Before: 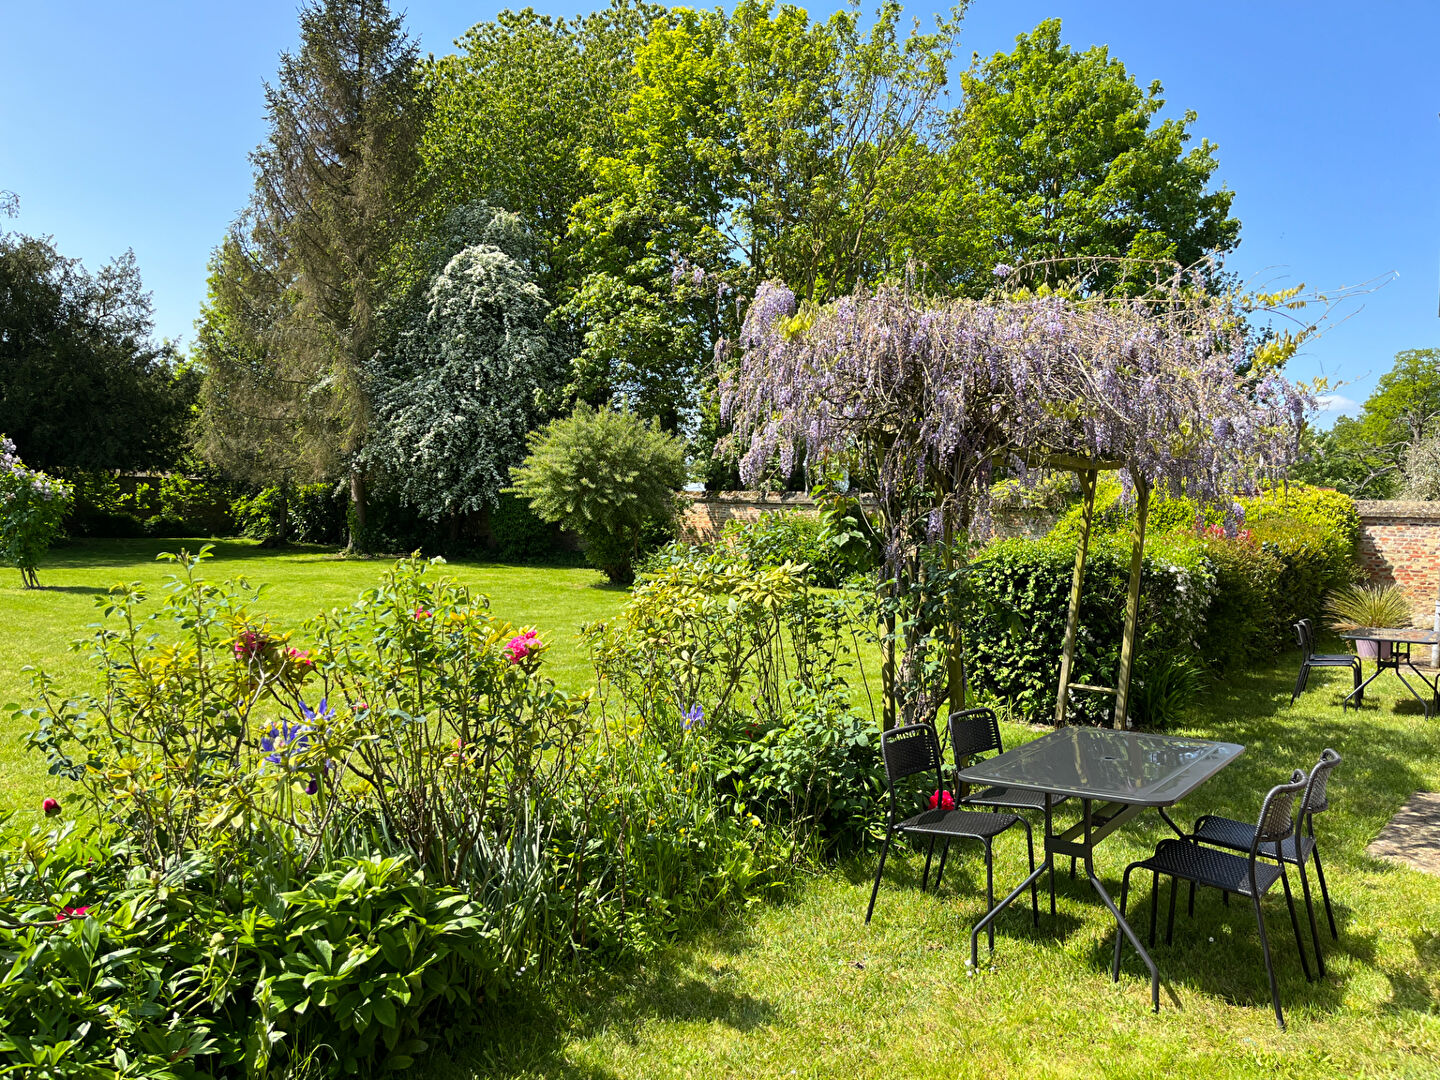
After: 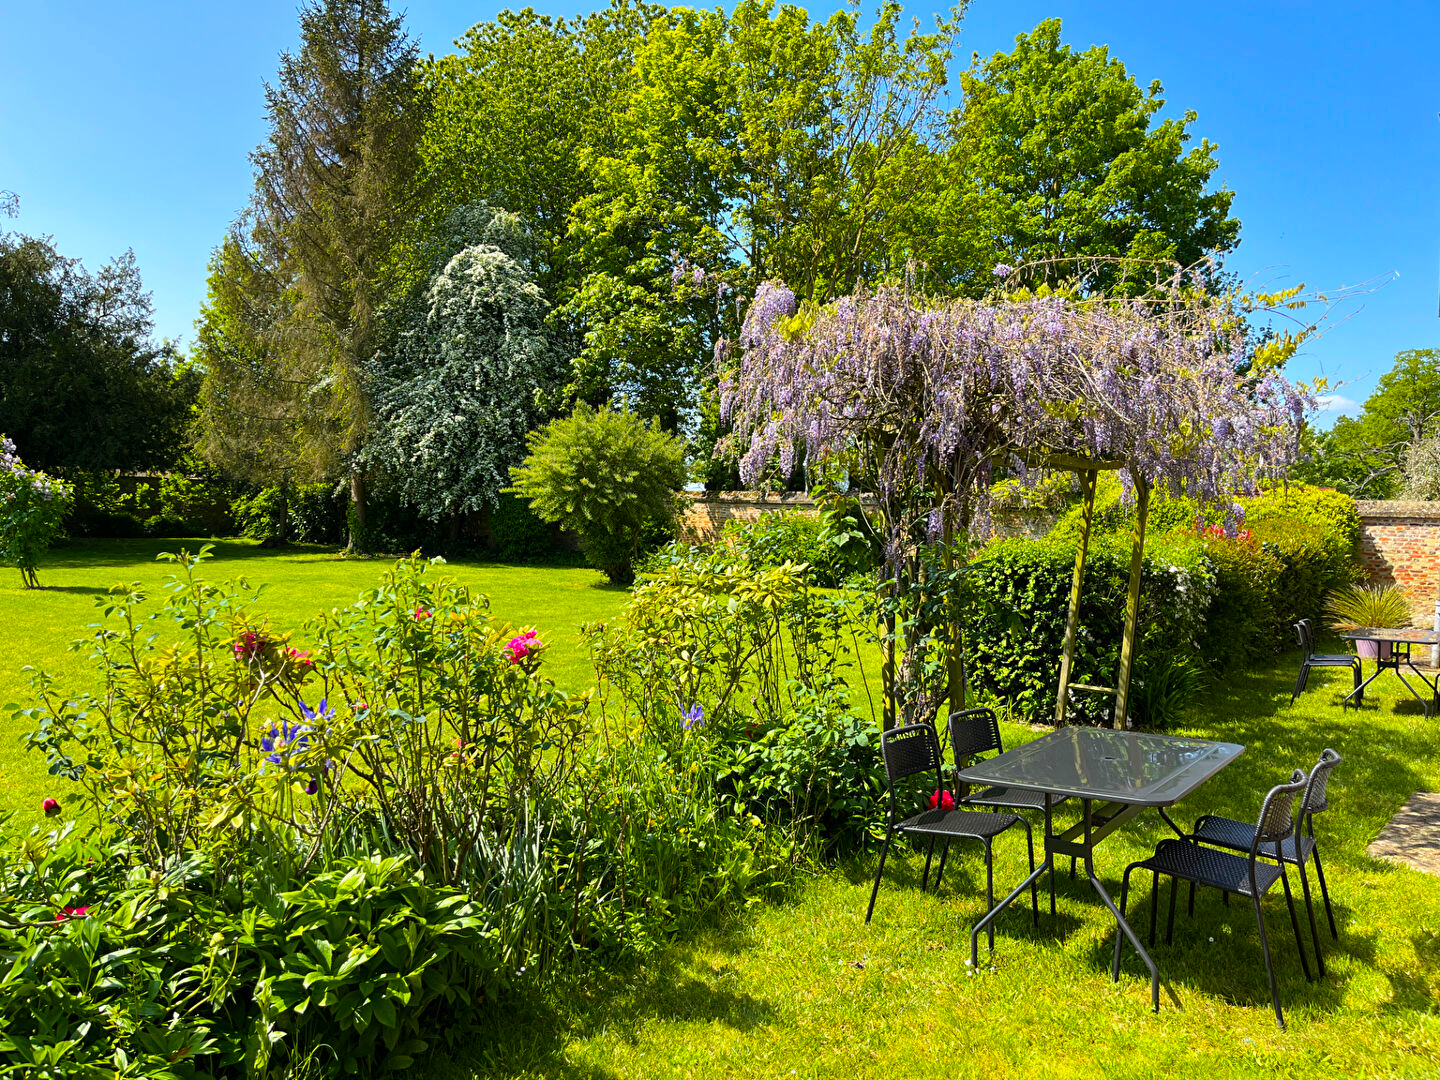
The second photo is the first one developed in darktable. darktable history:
color balance rgb: perceptual saturation grading › global saturation 30.463%, global vibrance 20%
